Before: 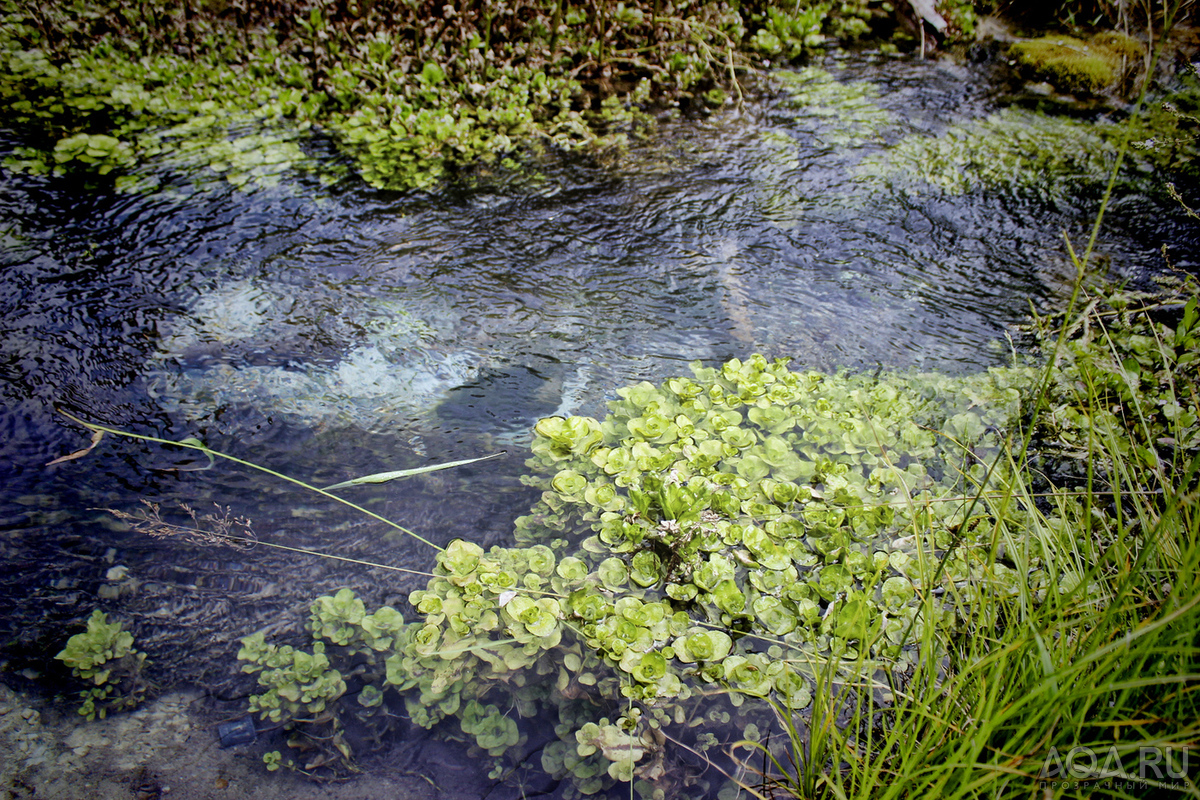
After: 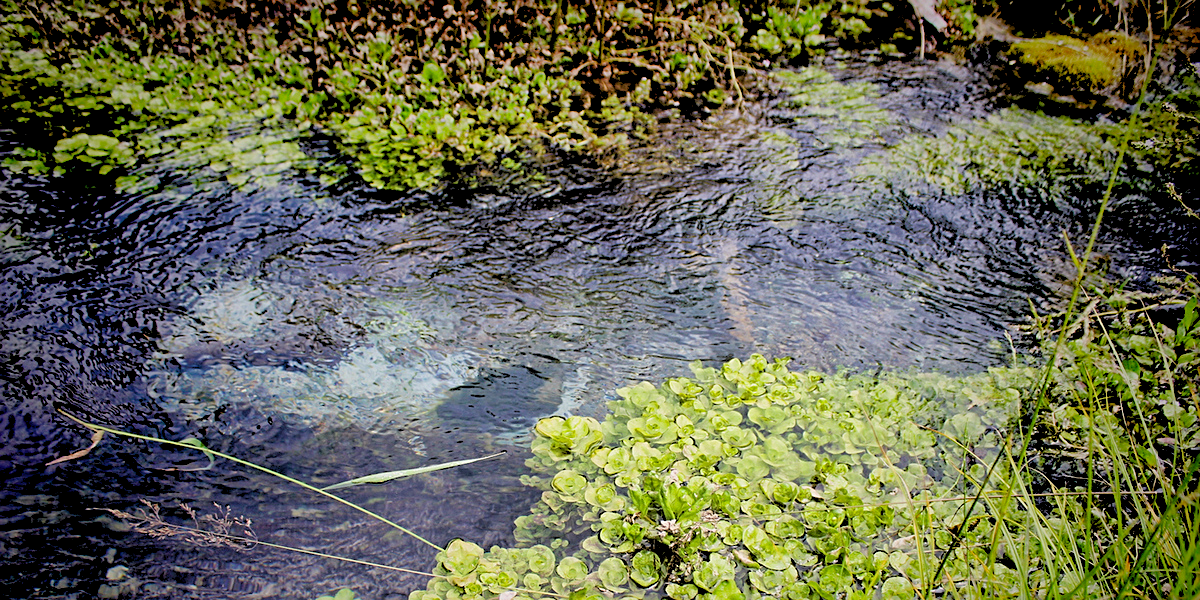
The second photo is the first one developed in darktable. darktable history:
rgb levels: preserve colors sum RGB, levels [[0.038, 0.433, 0.934], [0, 0.5, 1], [0, 0.5, 1]]
sharpen: on, module defaults
crop: bottom 24.988%
color correction: highlights a* 3.84, highlights b* 5.07
